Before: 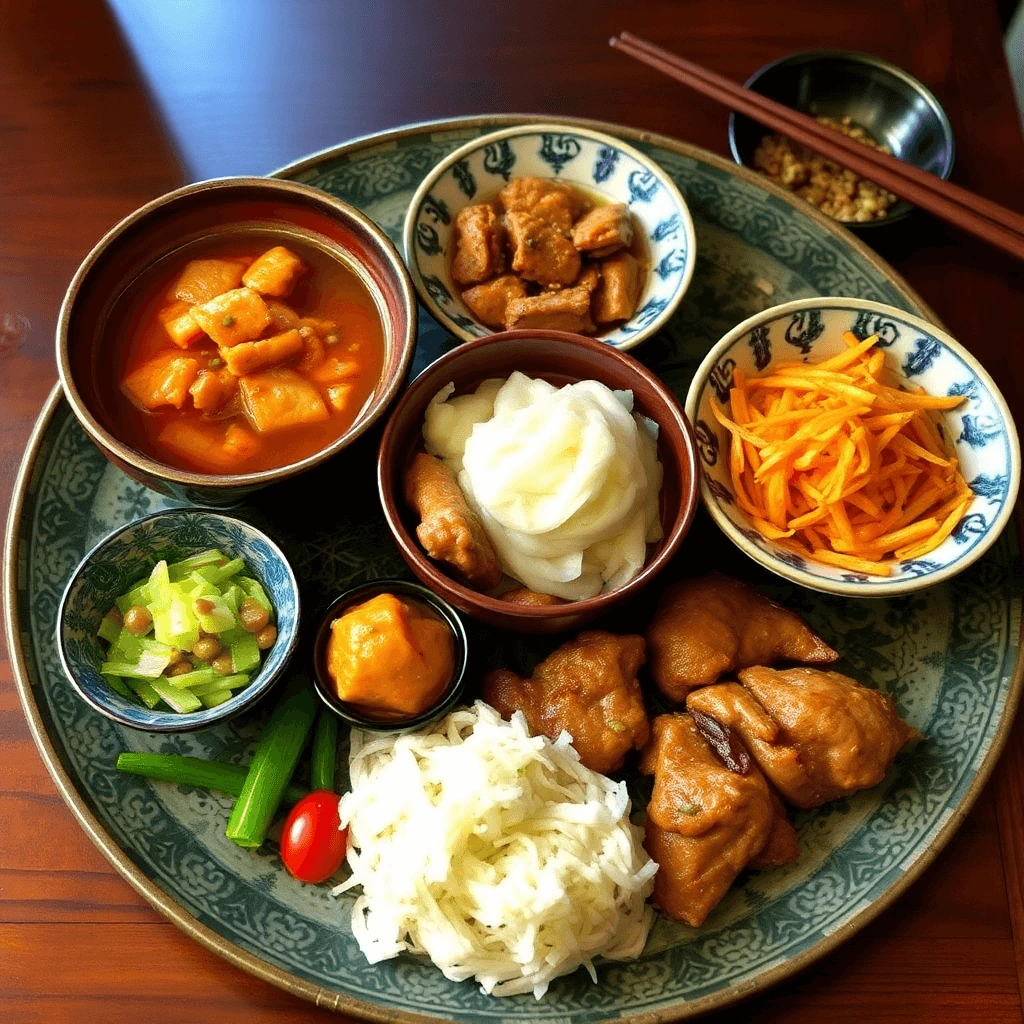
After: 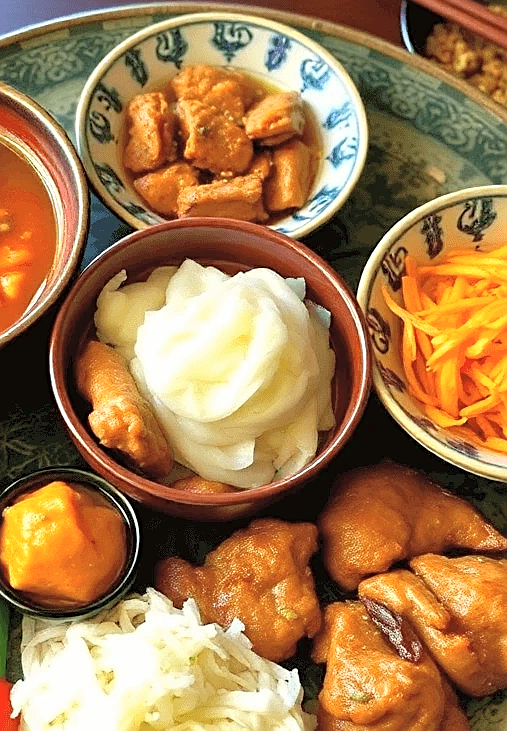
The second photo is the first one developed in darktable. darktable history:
sharpen: on, module defaults
contrast brightness saturation: brightness 0.13
tone equalizer: -8 EV 1 EV, -7 EV 1 EV, -6 EV 1 EV, -5 EV 1 EV, -4 EV 1 EV, -3 EV 0.75 EV, -2 EV 0.5 EV, -1 EV 0.25 EV
crop: left 32.075%, top 10.976%, right 18.355%, bottom 17.596%
